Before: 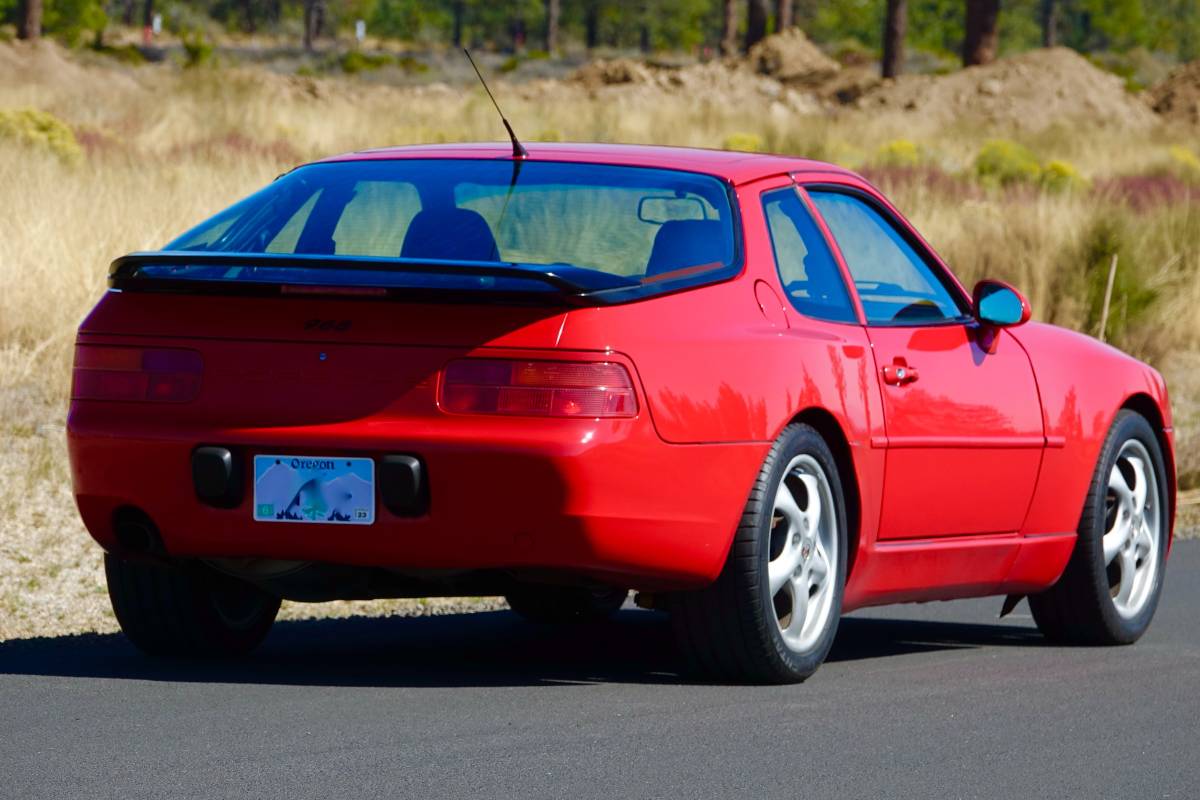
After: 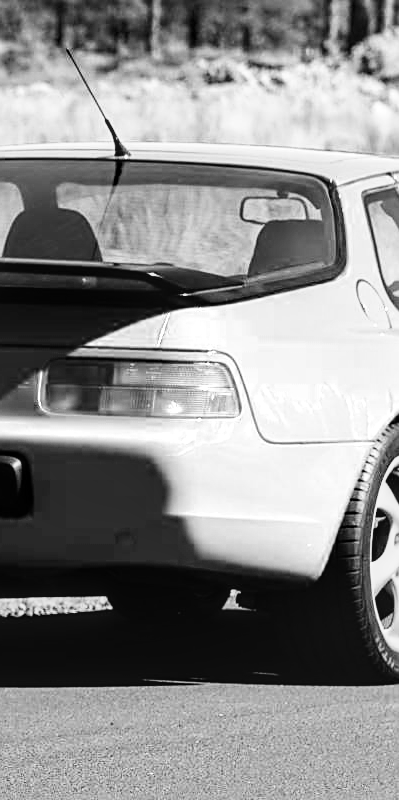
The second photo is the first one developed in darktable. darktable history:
color zones: curves: ch0 [(0.004, 0.588) (0.116, 0.636) (0.259, 0.476) (0.423, 0.464) (0.75, 0.5)]; ch1 [(0, 0) (0.143, 0) (0.286, 0) (0.429, 0) (0.571, 0) (0.714, 0) (0.857, 0)]
crop: left 33.223%, right 33.497%
base curve: curves: ch0 [(0, 0) (0.007, 0.004) (0.027, 0.03) (0.046, 0.07) (0.207, 0.54) (0.442, 0.872) (0.673, 0.972) (1, 1)], preserve colors none
sharpen: on, module defaults
local contrast: on, module defaults
